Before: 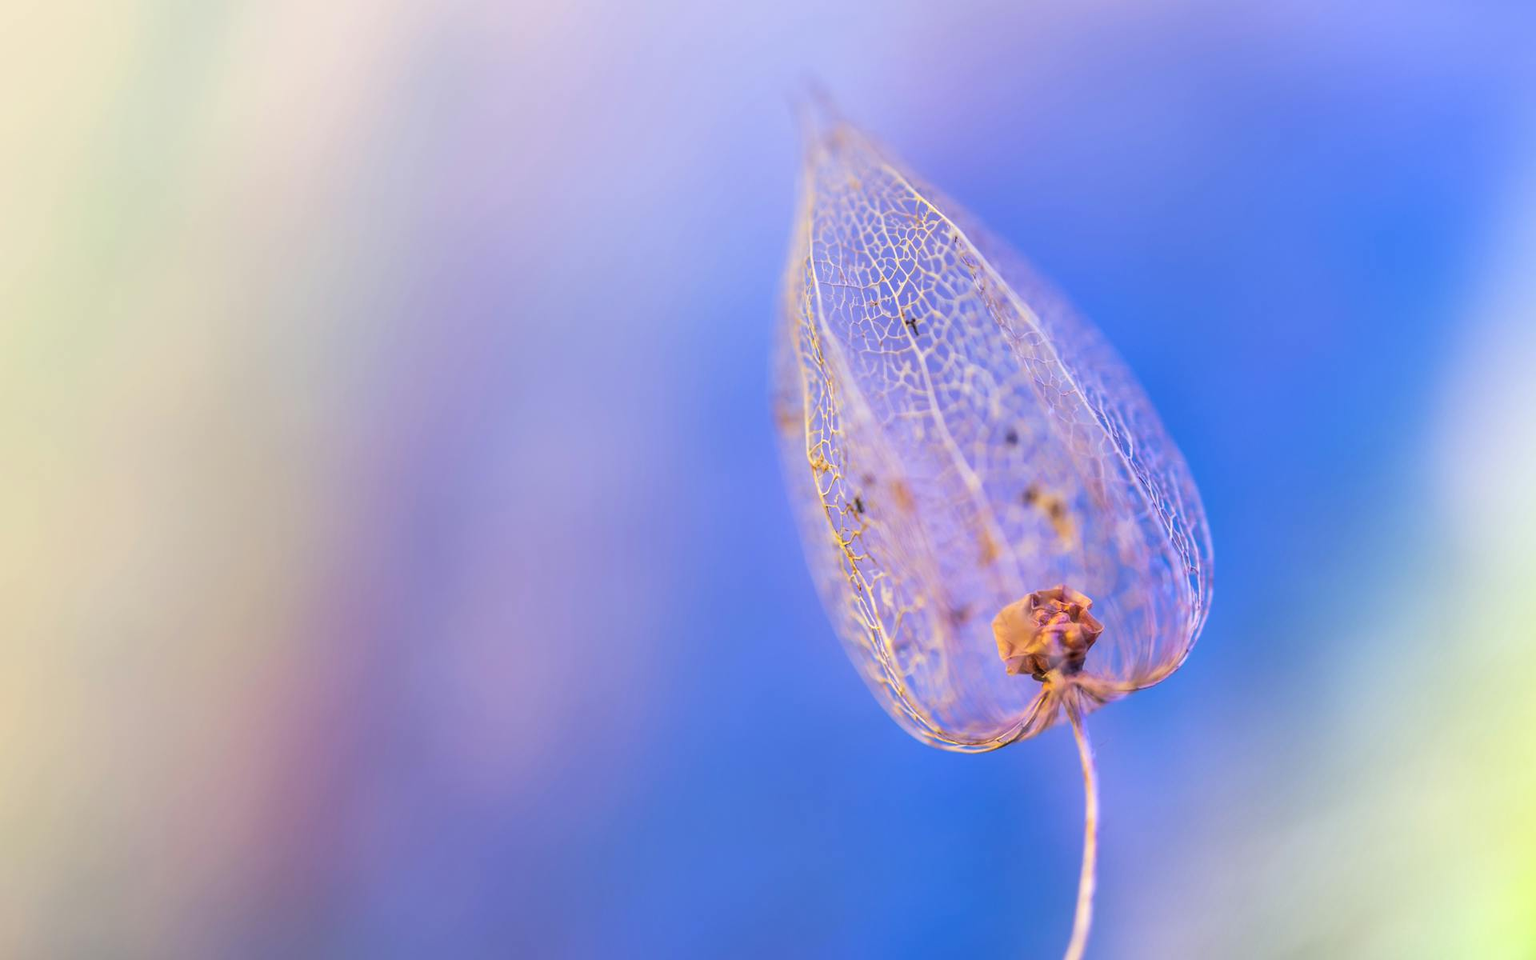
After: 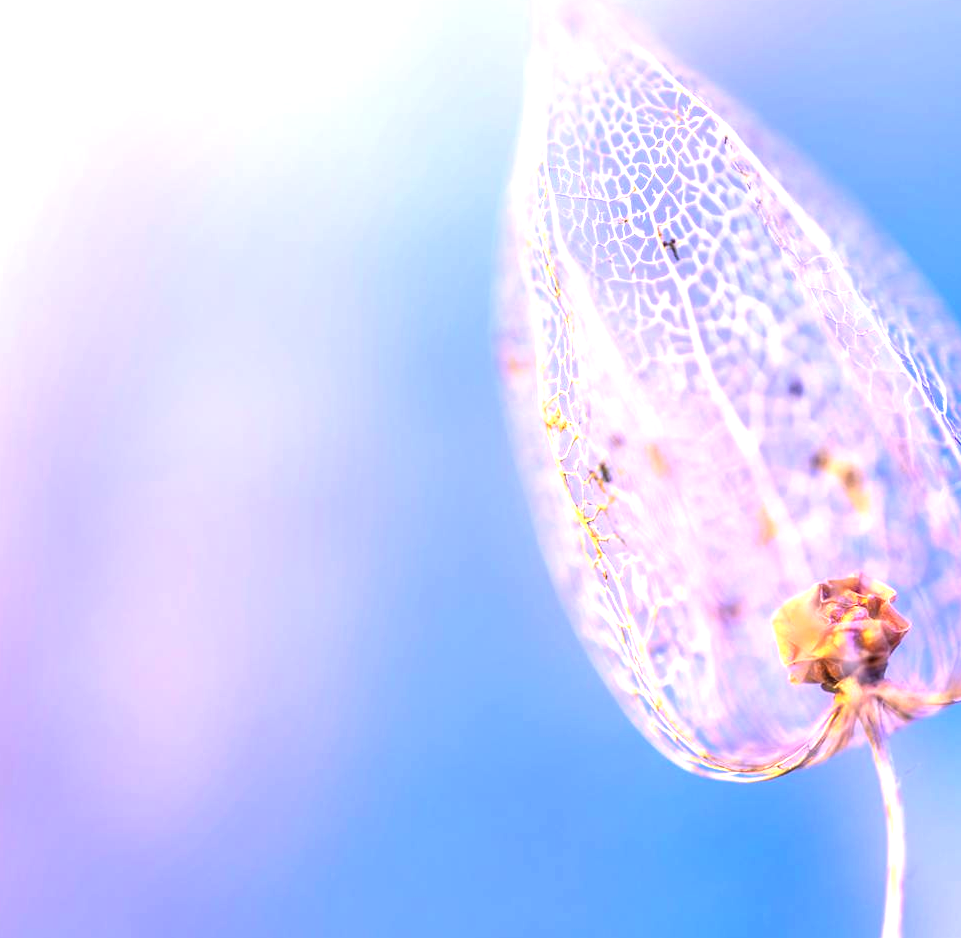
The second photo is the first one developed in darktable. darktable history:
crop and rotate: angle 0.014°, left 24.447%, top 13.239%, right 25.431%, bottom 8.509%
exposure: black level correction 0, exposure 1.199 EV, compensate exposure bias true, compensate highlight preservation false
